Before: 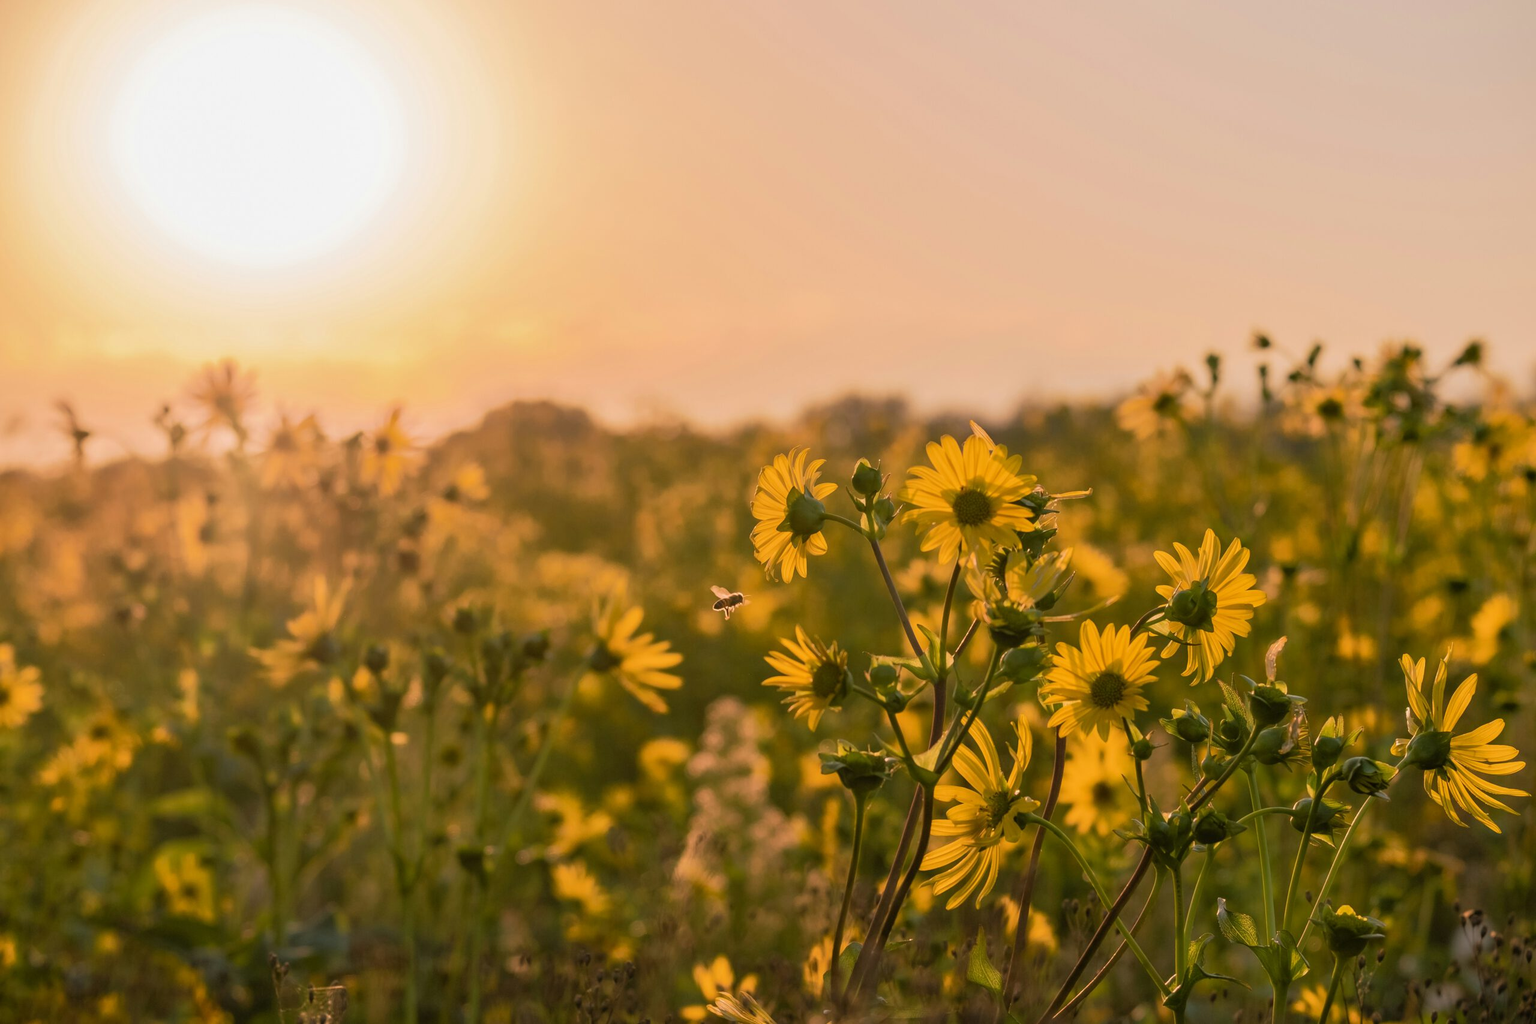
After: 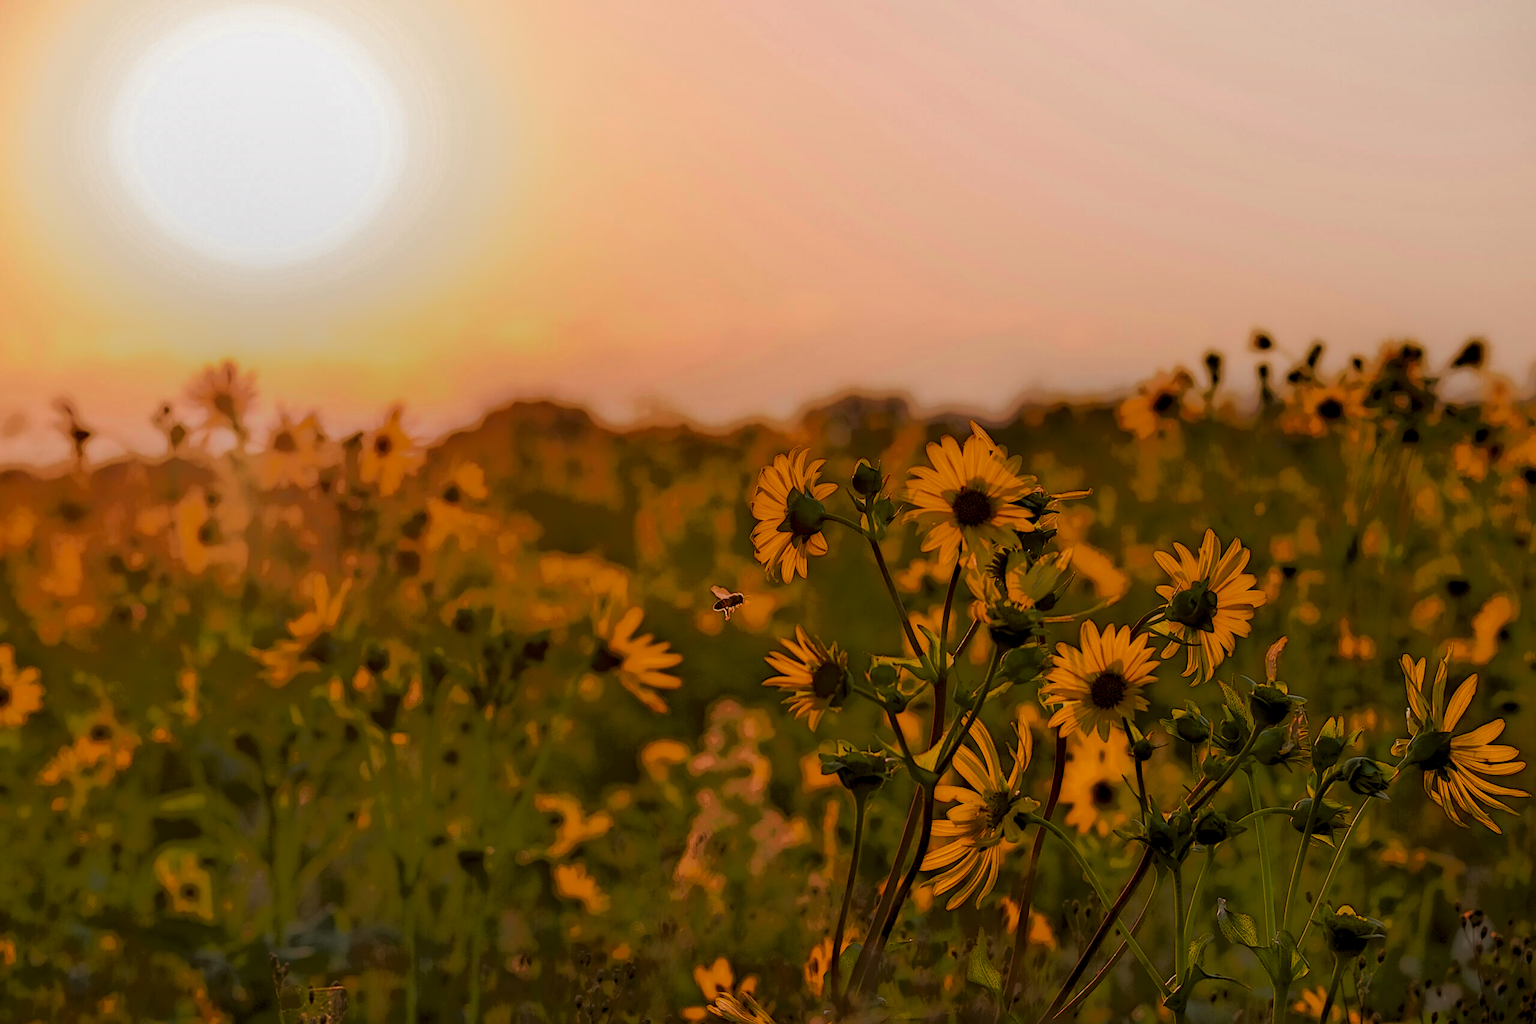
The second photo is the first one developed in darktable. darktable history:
tone curve: curves: ch0 [(0, 0.024) (0.119, 0.146) (0.474, 0.485) (0.718, 0.739) (0.817, 0.839) (1, 0.998)]; ch1 [(0, 0) (0.377, 0.416) (0.439, 0.451) (0.477, 0.485) (0.501, 0.503) (0.538, 0.544) (0.58, 0.613) (0.664, 0.7) (0.783, 0.804) (1, 1)]; ch2 [(0, 0) (0.38, 0.405) (0.463, 0.456) (0.498, 0.497) (0.524, 0.535) (0.578, 0.576) (0.648, 0.665) (1, 1)], color space Lab, independent channels, preserve colors none
local contrast: highlights 0%, shadows 198%, detail 164%, midtone range 0.001
exposure: compensate highlight preservation false
sharpen: on, module defaults
